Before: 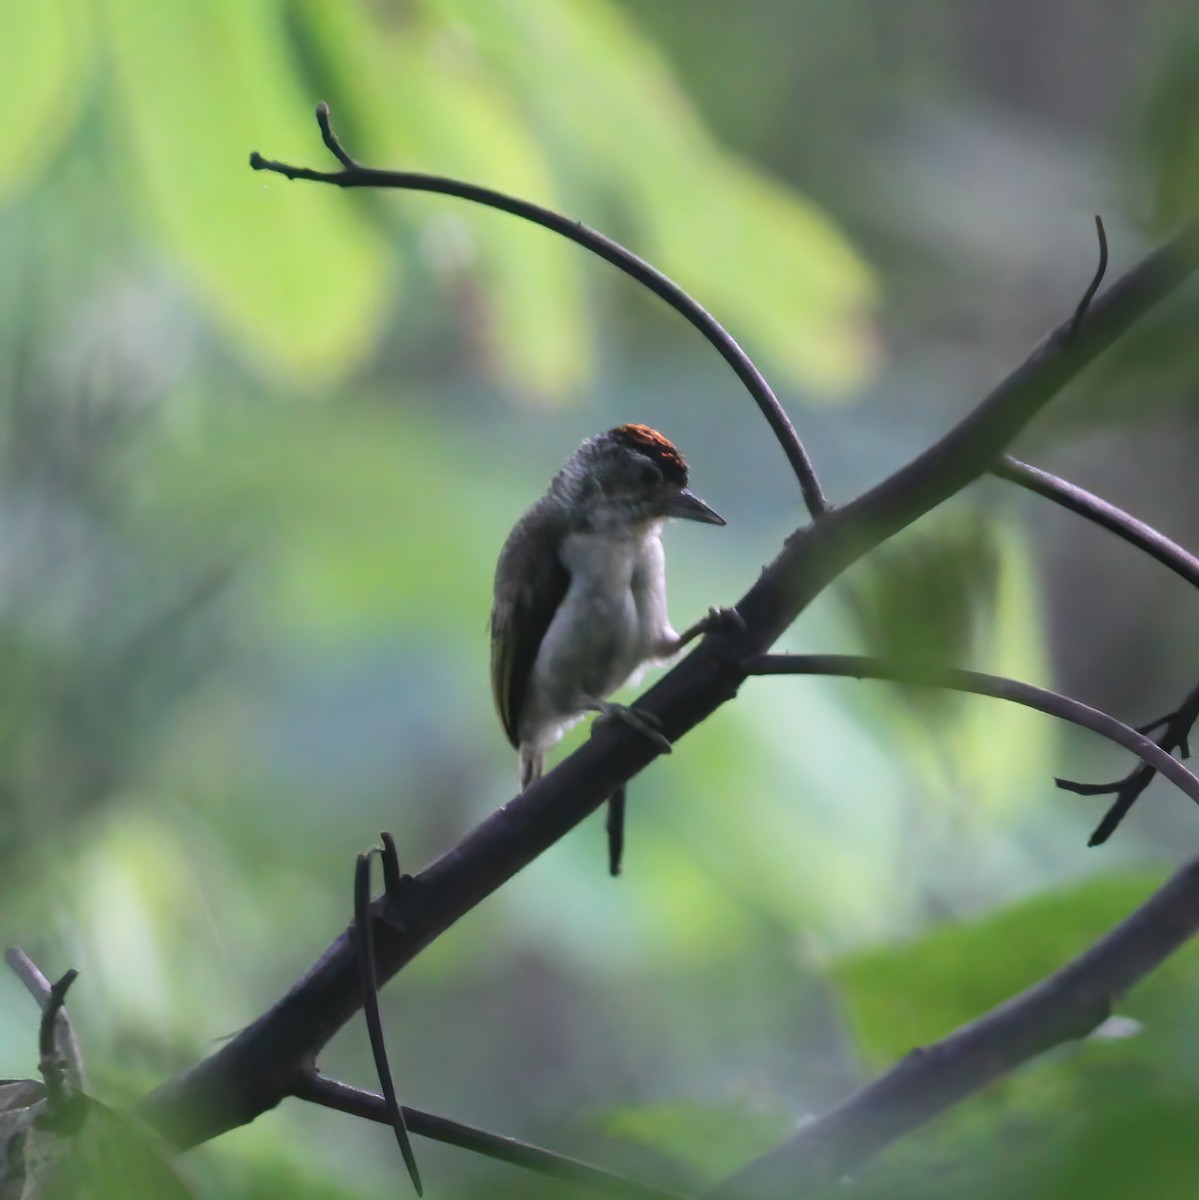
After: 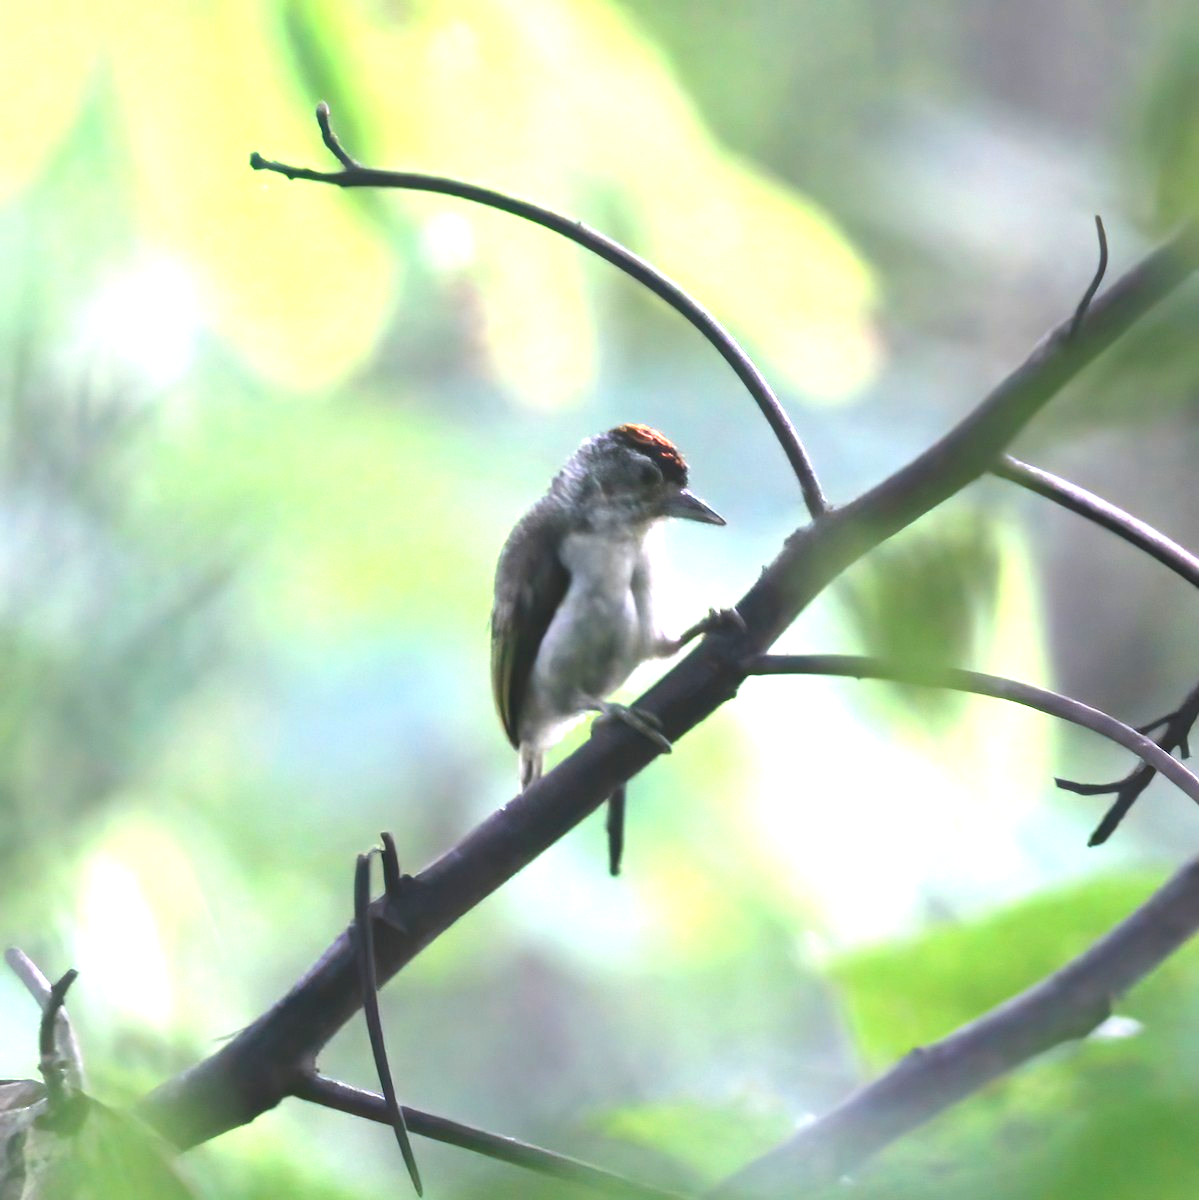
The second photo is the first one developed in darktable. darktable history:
exposure: black level correction 0, exposure 1.517 EV, compensate highlight preservation false
